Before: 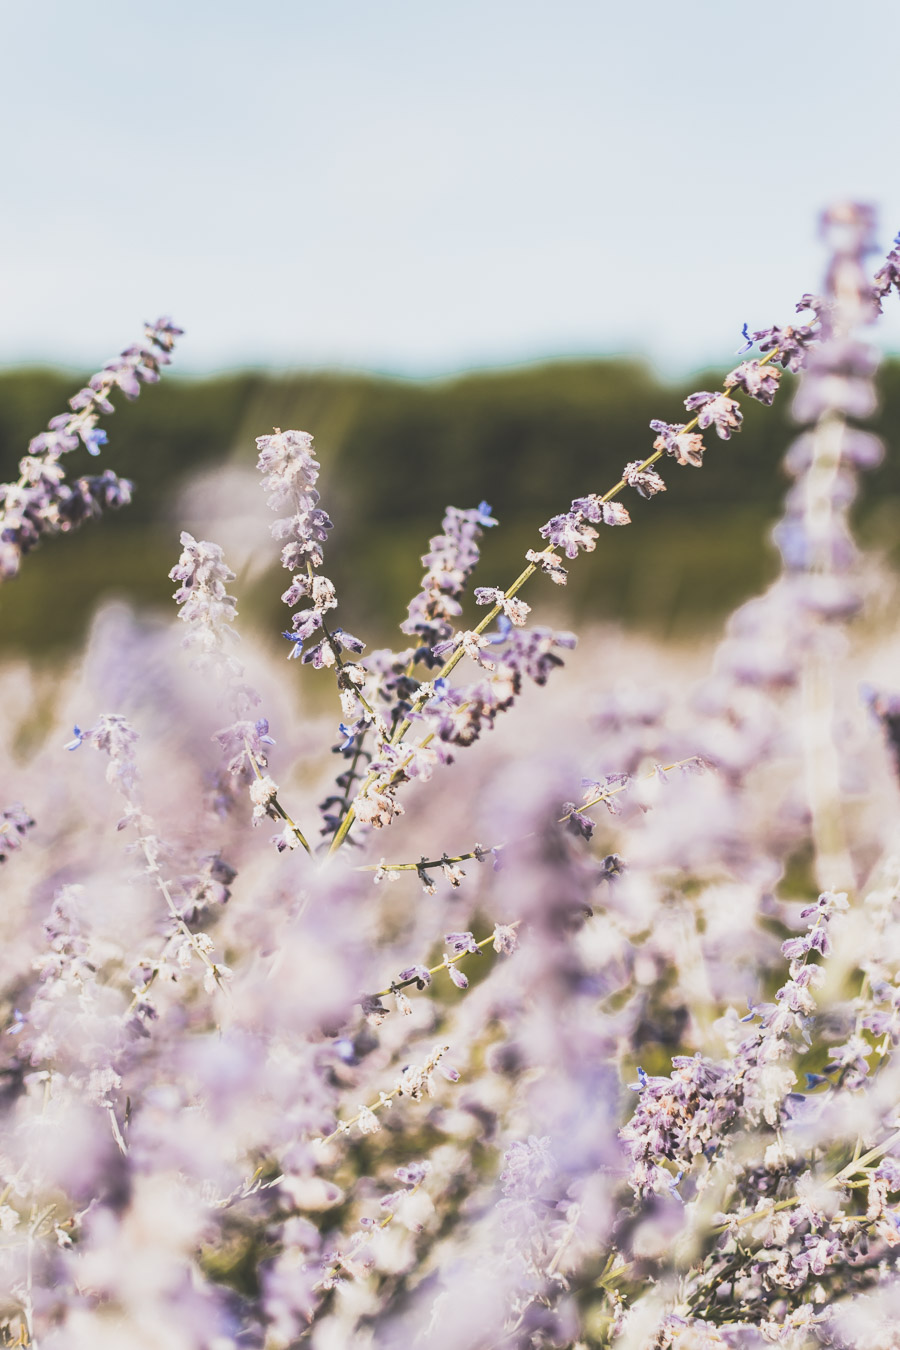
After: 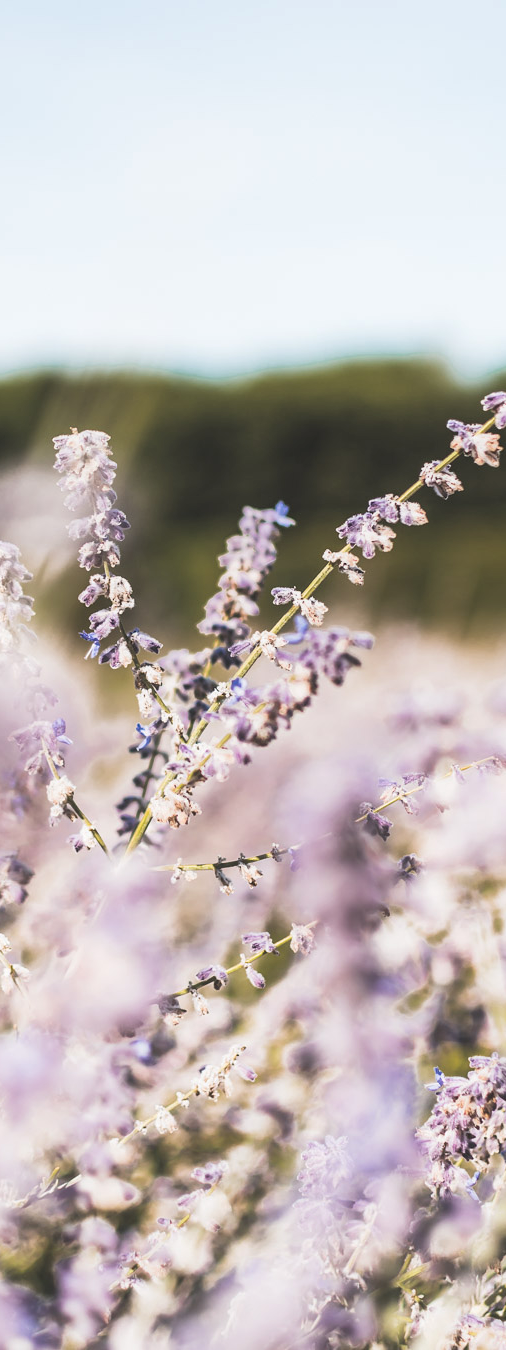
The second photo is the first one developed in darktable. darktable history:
crop and rotate: left 22.596%, right 21.101%
tone equalizer: -8 EV -0.763 EV, -7 EV -0.721 EV, -6 EV -0.616 EV, -5 EV -0.388 EV, -3 EV 0.397 EV, -2 EV 0.6 EV, -1 EV 0.691 EV, +0 EV 0.77 EV
exposure: exposure -0.565 EV, compensate exposure bias true, compensate highlight preservation false
